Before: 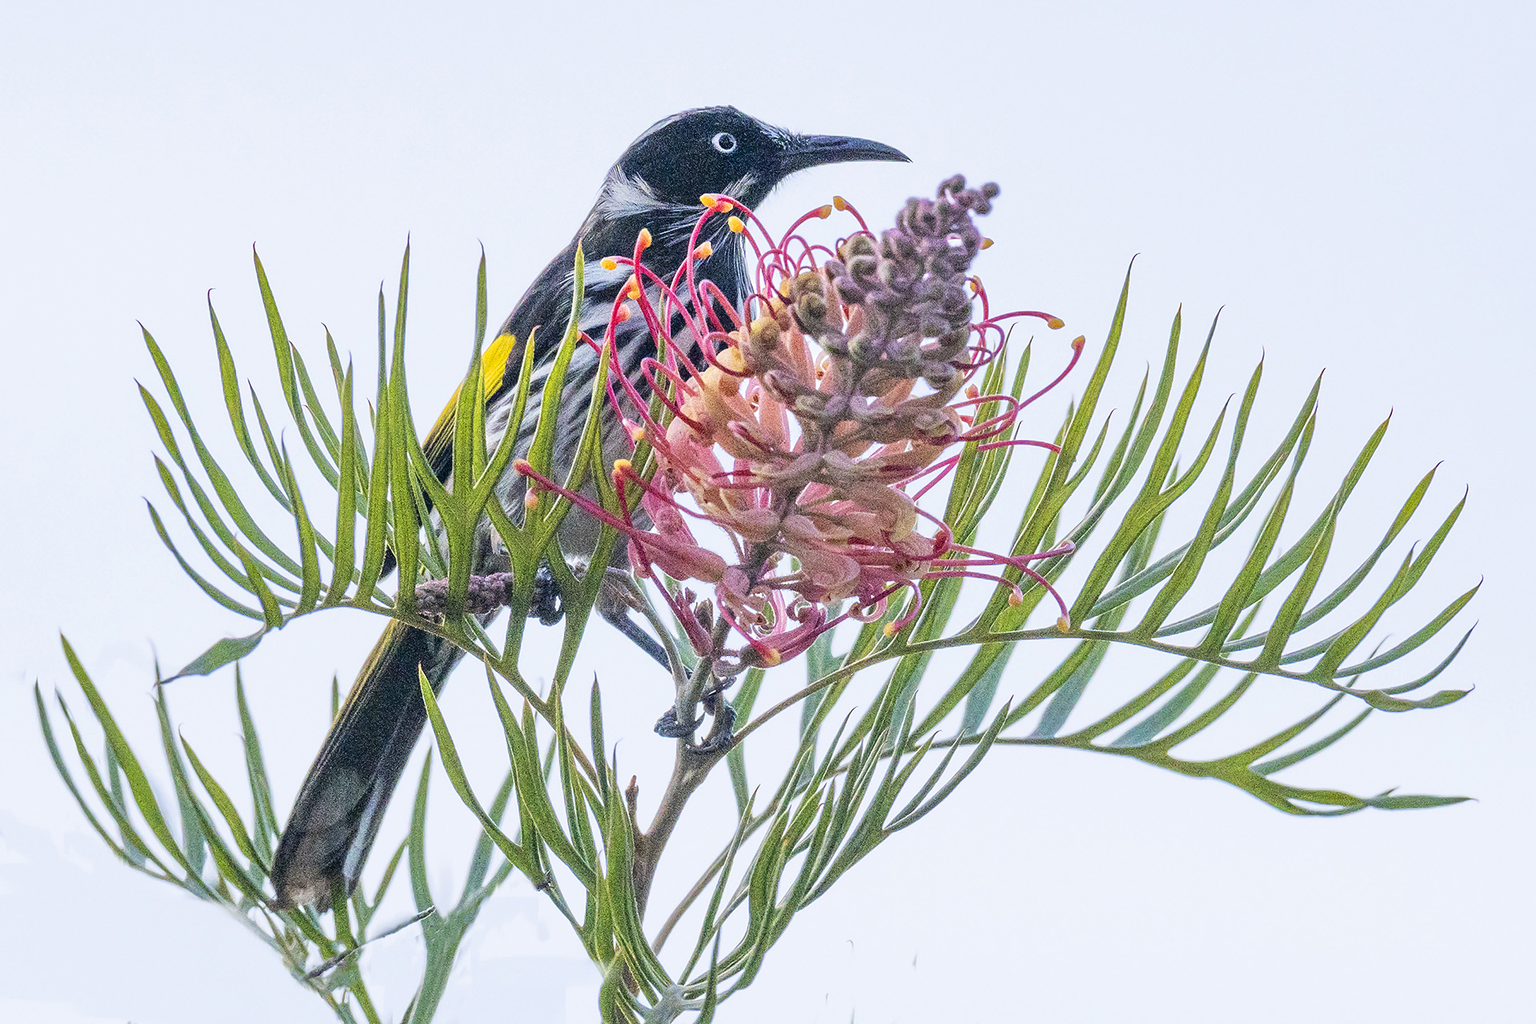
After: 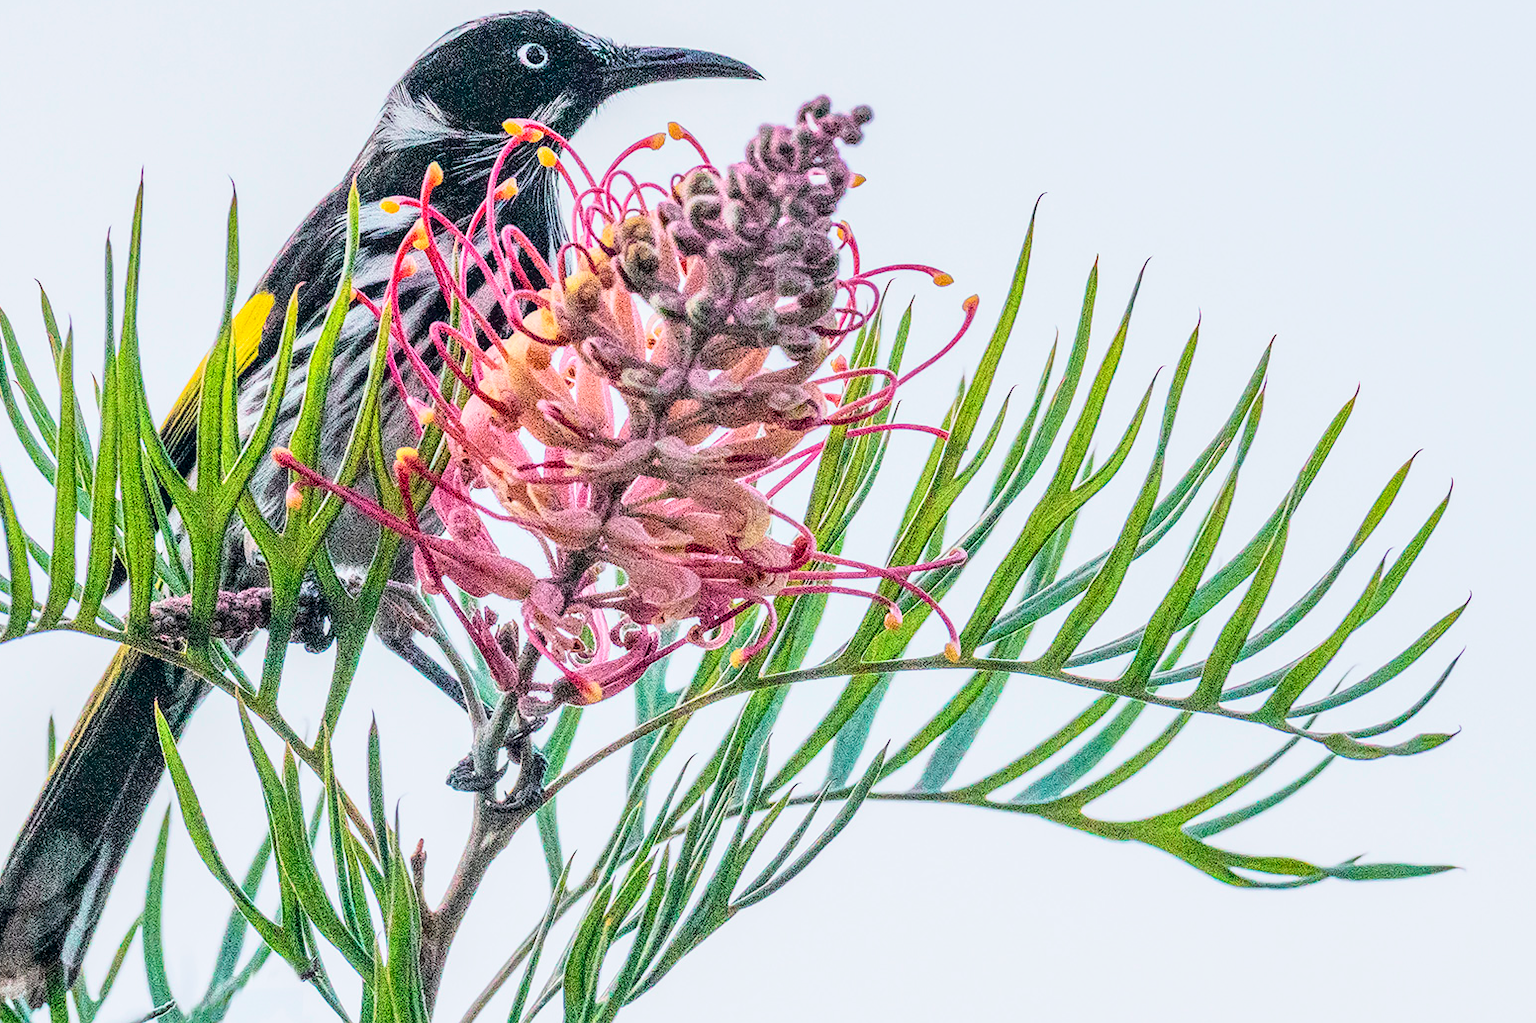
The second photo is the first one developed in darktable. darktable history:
crop: left 19.159%, top 9.58%, bottom 9.58%
local contrast: detail 130%
tone curve: curves: ch0 [(0, 0.014) (0.17, 0.099) (0.398, 0.423) (0.728, 0.808) (0.877, 0.91) (0.99, 0.955)]; ch1 [(0, 0) (0.377, 0.325) (0.493, 0.491) (0.505, 0.504) (0.515, 0.515) (0.554, 0.575) (0.623, 0.643) (0.701, 0.718) (1, 1)]; ch2 [(0, 0) (0.423, 0.453) (0.481, 0.485) (0.501, 0.501) (0.531, 0.527) (0.586, 0.597) (0.663, 0.706) (0.717, 0.753) (1, 0.991)], color space Lab, independent channels
